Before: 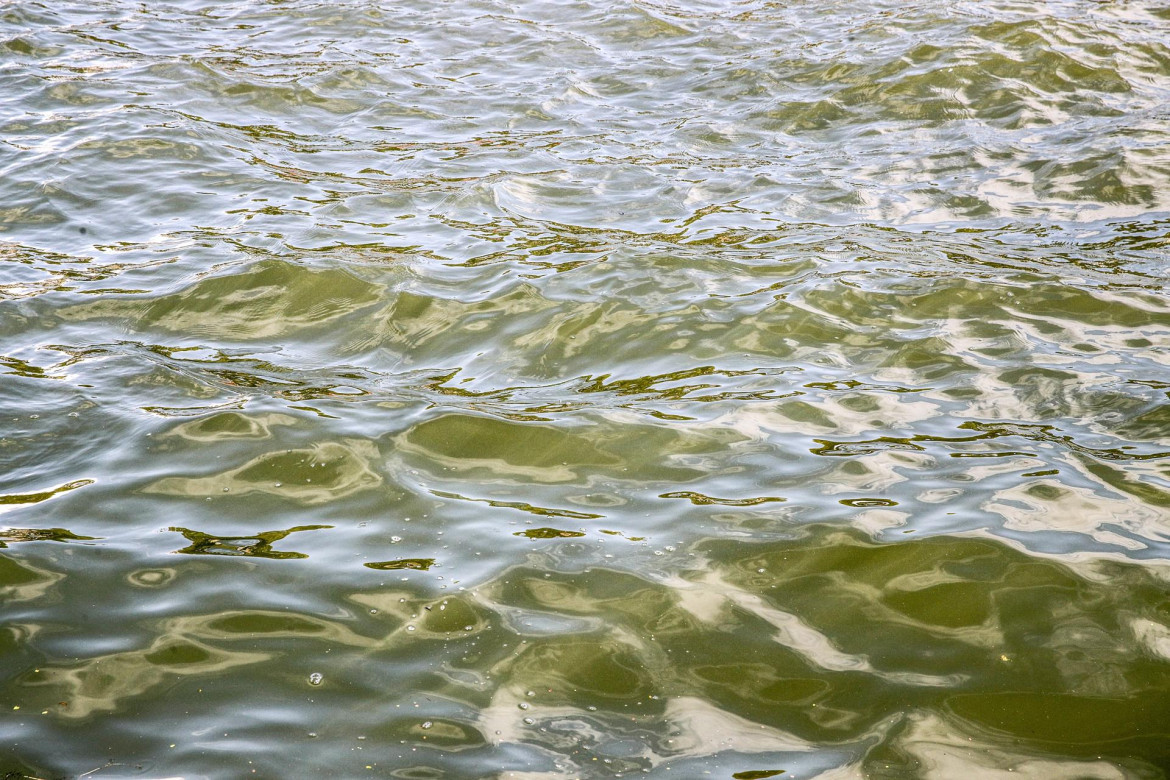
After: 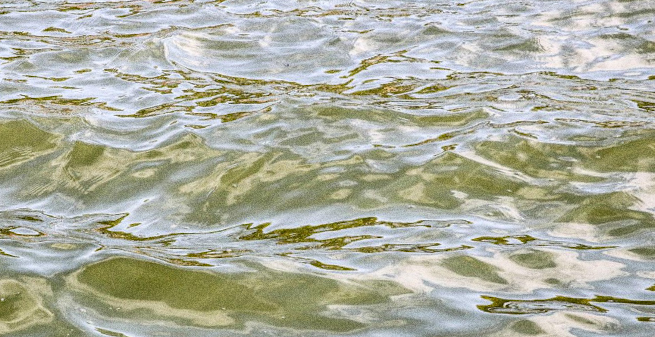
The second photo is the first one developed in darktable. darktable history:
rotate and perspective: rotation 1.69°, lens shift (vertical) -0.023, lens shift (horizontal) -0.291, crop left 0.025, crop right 0.988, crop top 0.092, crop bottom 0.842
grain: coarseness 9.61 ISO, strength 35.62%
crop: left 20.932%, top 15.471%, right 21.848%, bottom 34.081%
